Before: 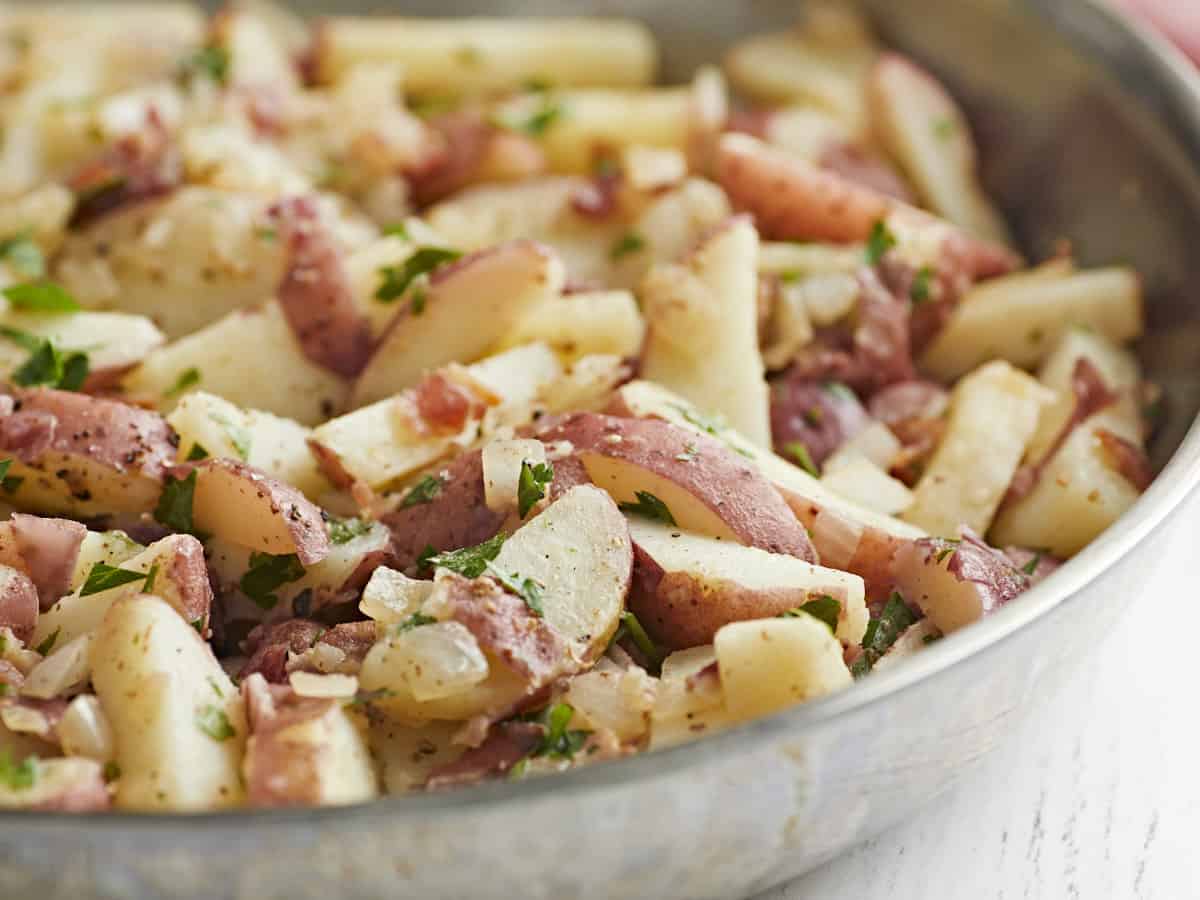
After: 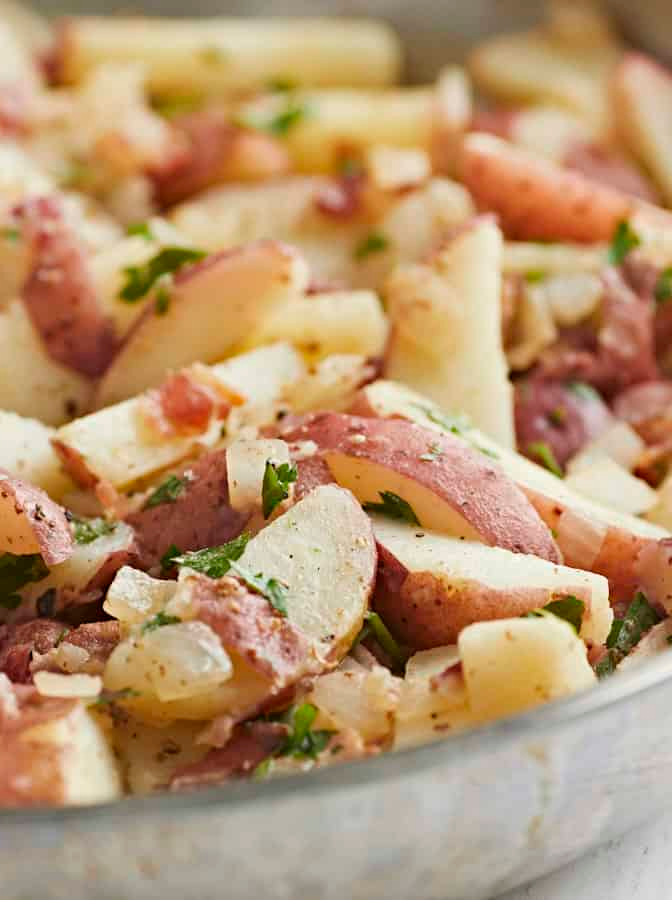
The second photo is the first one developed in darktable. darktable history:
crop: left 21.41%, right 22.514%
